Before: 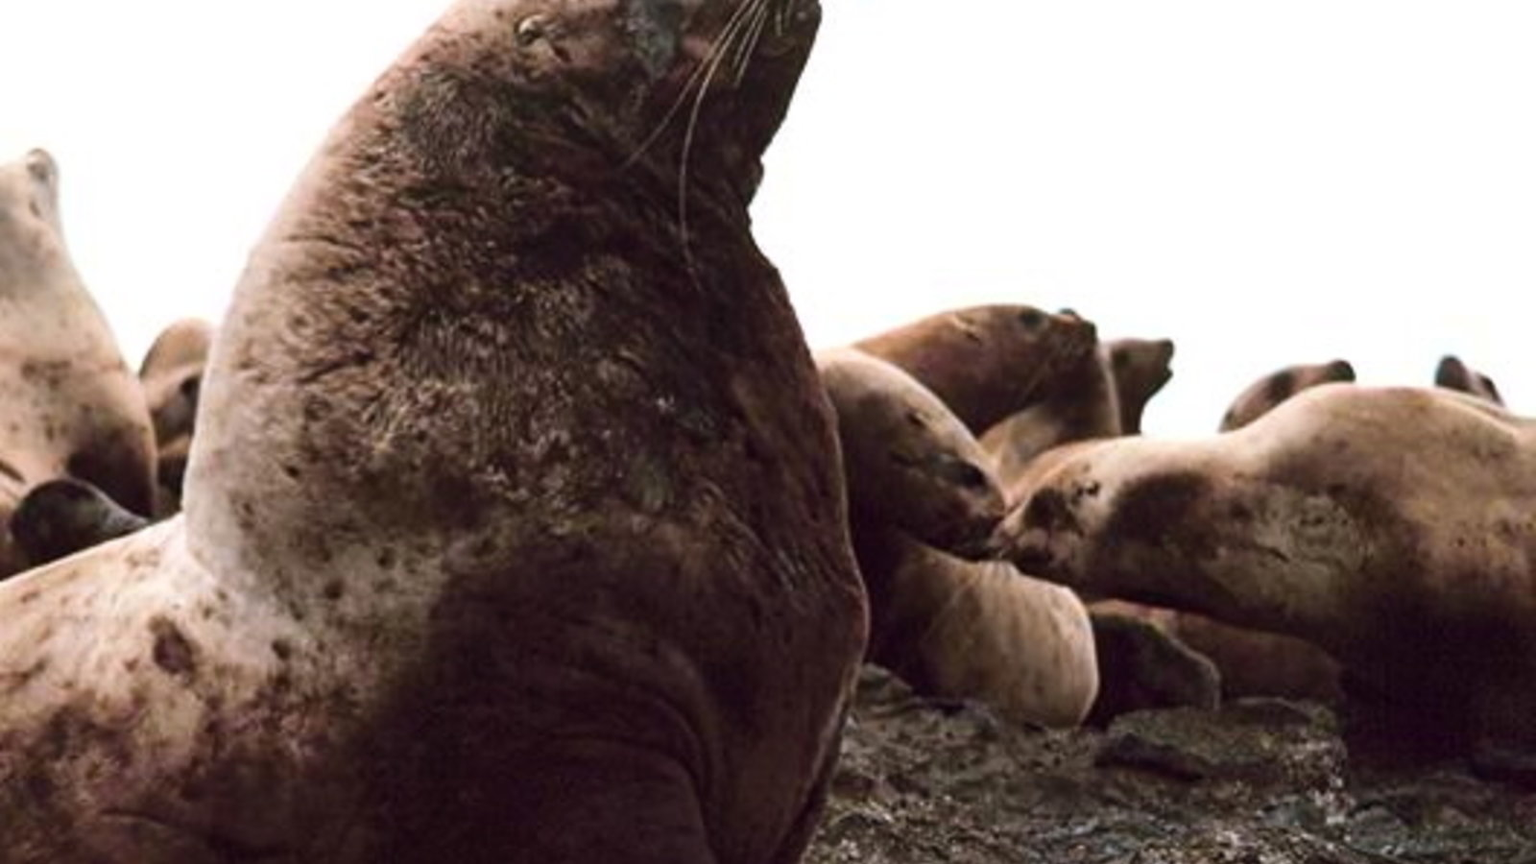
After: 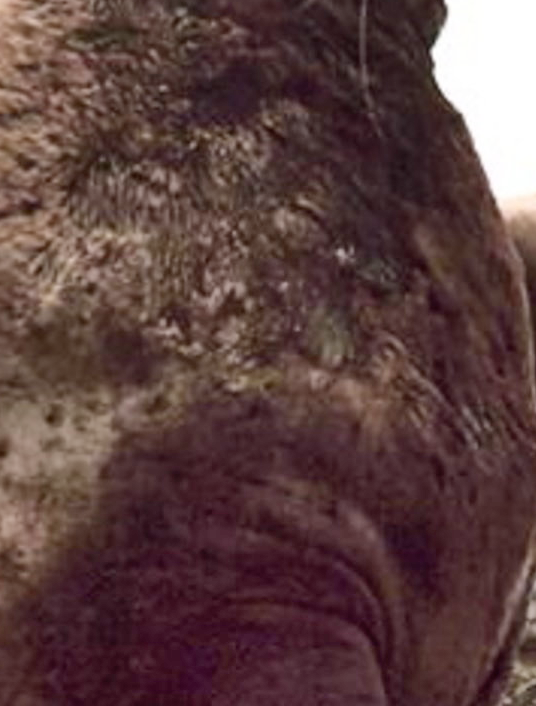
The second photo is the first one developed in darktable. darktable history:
shadows and highlights: soften with gaussian
crop and rotate: left 21.77%, top 18.528%, right 44.676%, bottom 2.997%
